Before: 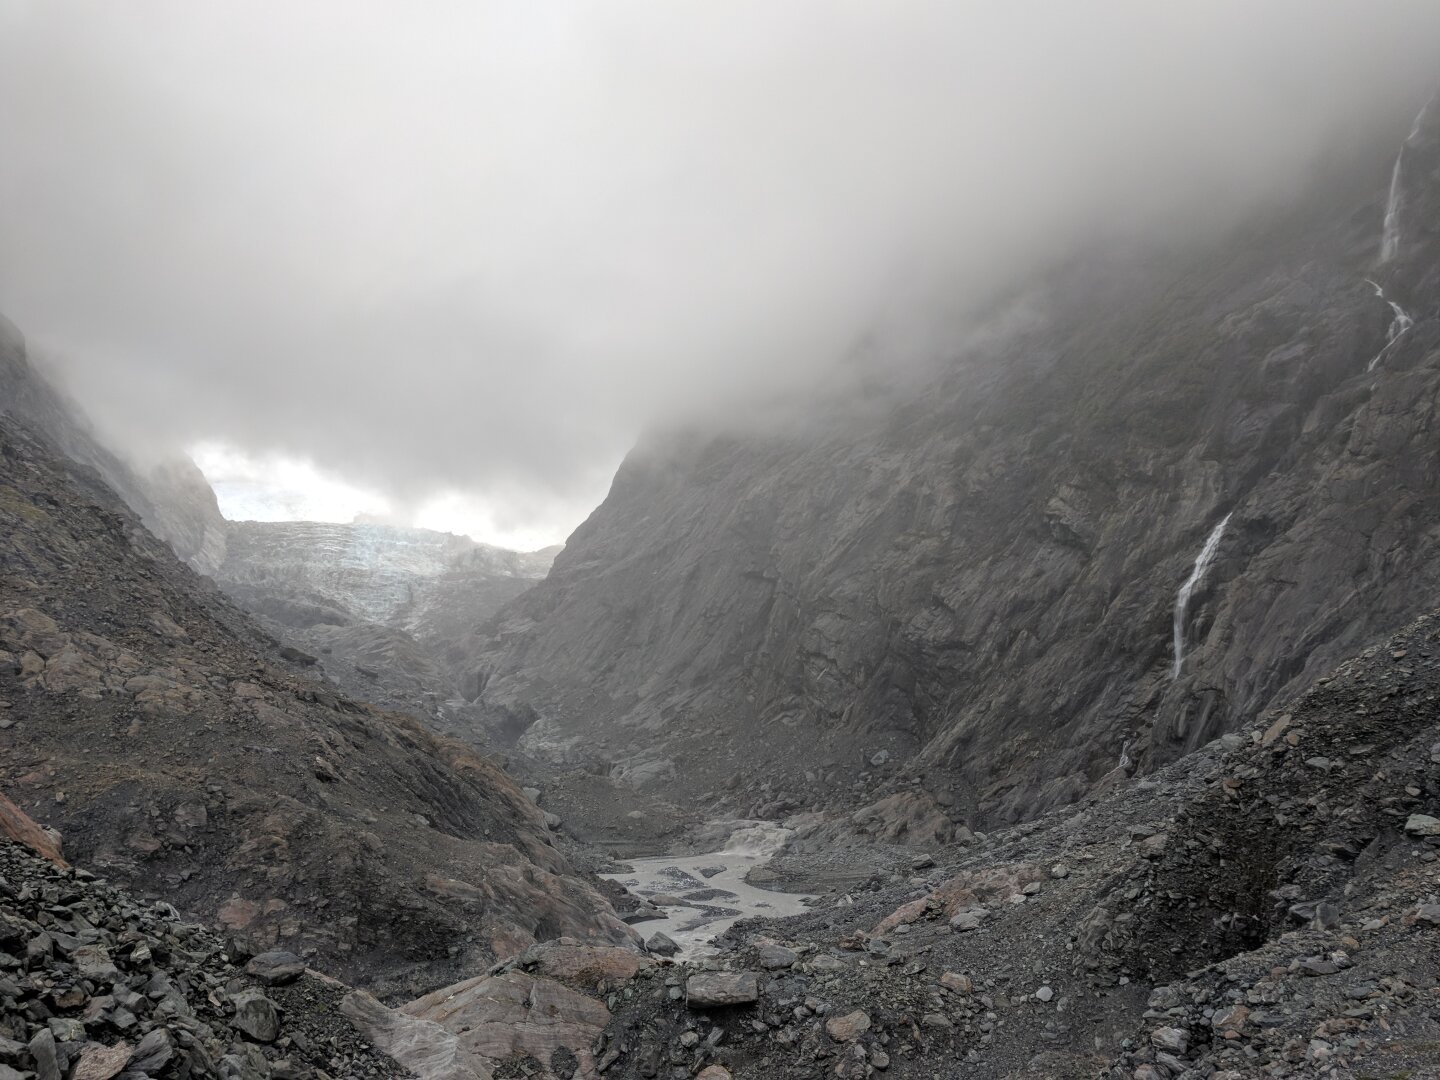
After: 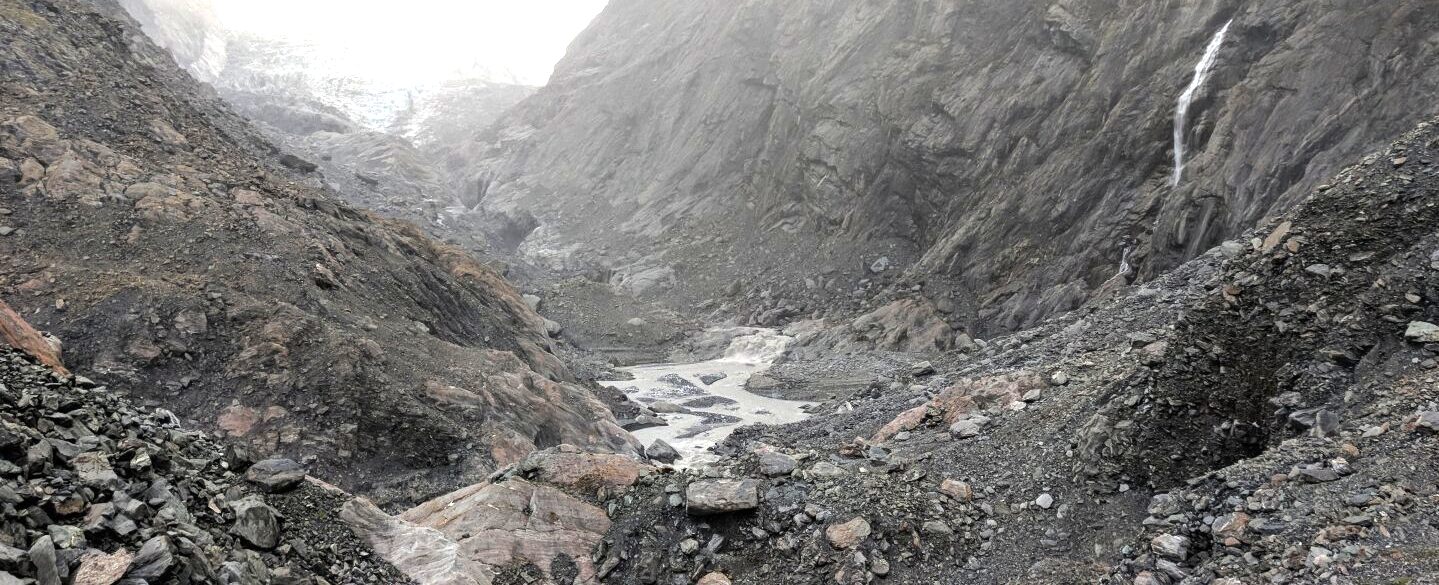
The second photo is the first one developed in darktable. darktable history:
tone equalizer: -8 EV -0.428 EV, -7 EV -0.419 EV, -6 EV -0.351 EV, -5 EV -0.236 EV, -3 EV 0.222 EV, -2 EV 0.35 EV, -1 EV 0.389 EV, +0 EV 0.417 EV, edges refinement/feathering 500, mask exposure compensation -1.57 EV, preserve details no
exposure: black level correction 0, exposure 0.899 EV, compensate highlight preservation false
color balance rgb: perceptual saturation grading › global saturation 19.878%
crop and rotate: top 45.754%, right 0.052%
